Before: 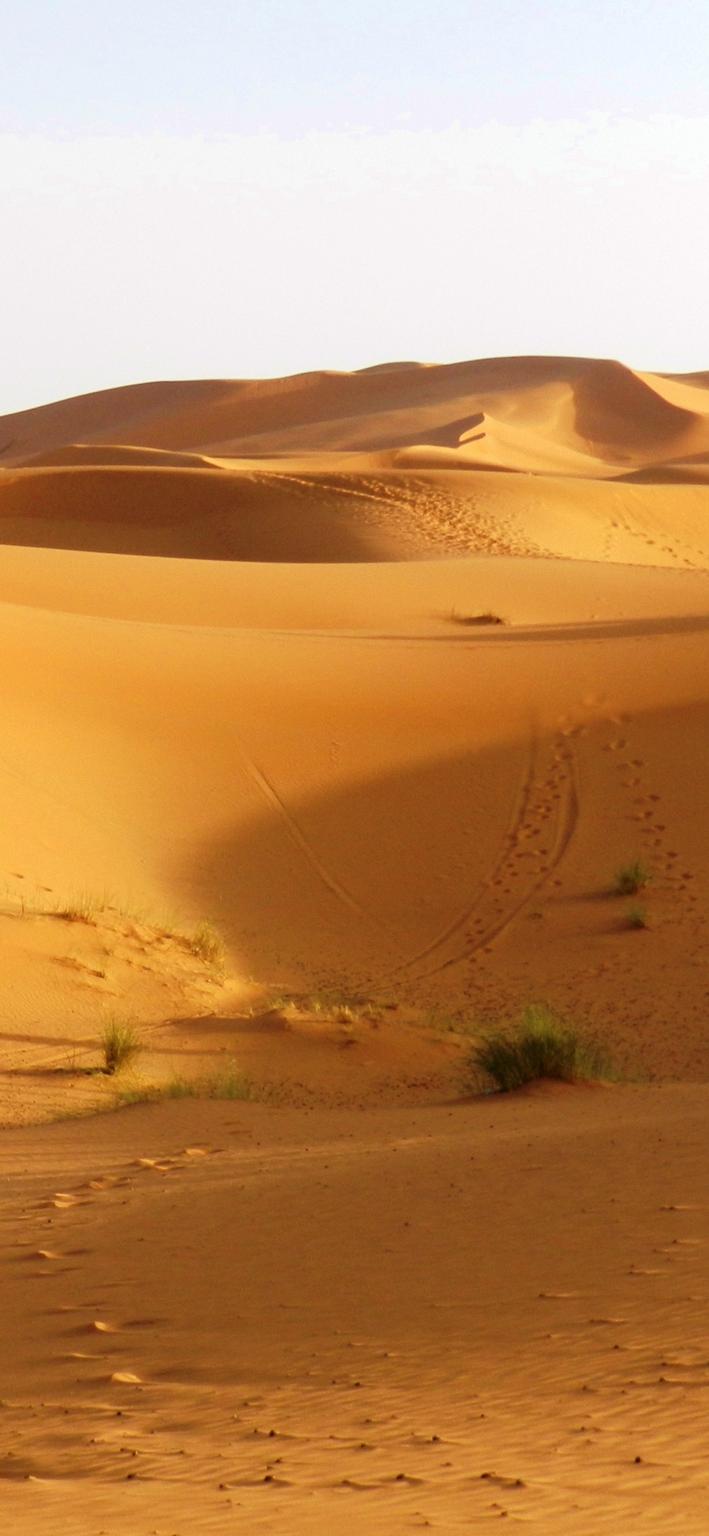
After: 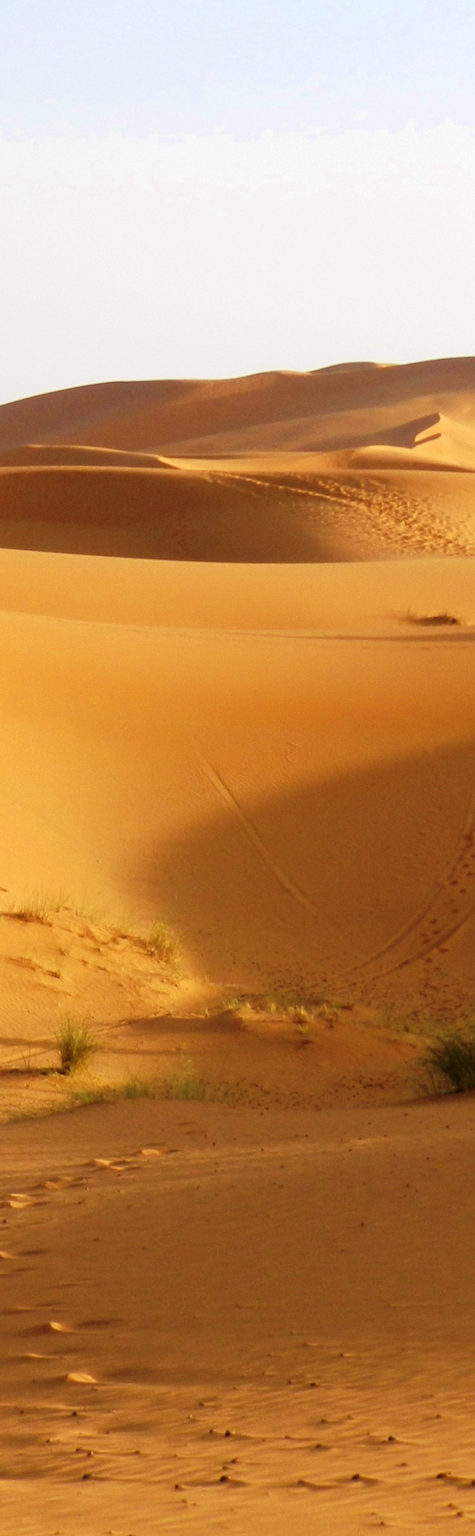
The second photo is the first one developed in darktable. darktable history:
crop and rotate: left 6.317%, right 26.609%
